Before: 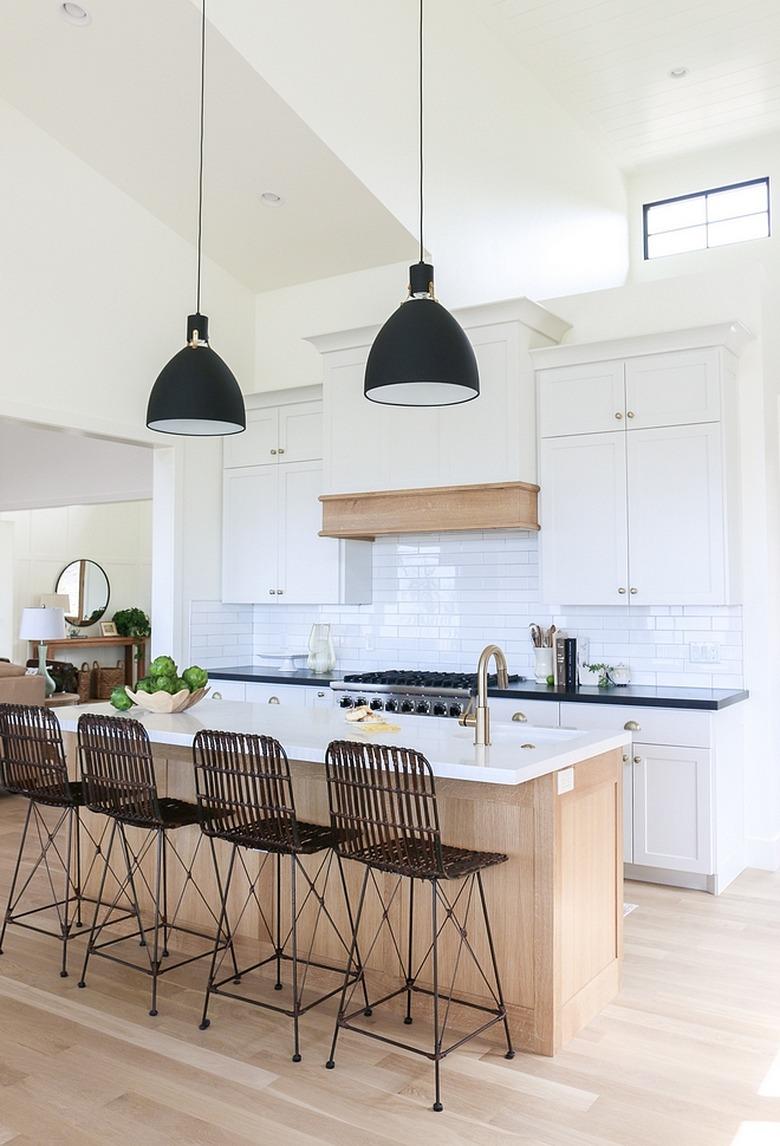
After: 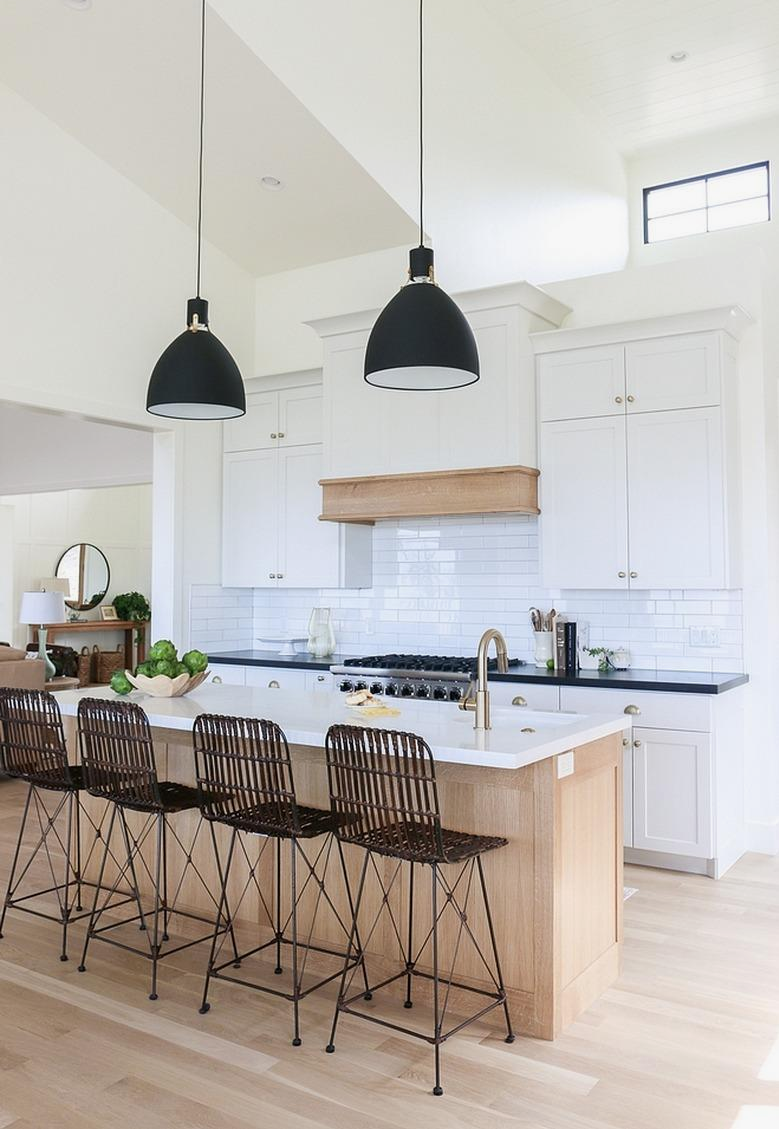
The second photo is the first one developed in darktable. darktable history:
exposure: exposure -0.108 EV, compensate highlight preservation false
crop: top 1.433%, right 0.115%
